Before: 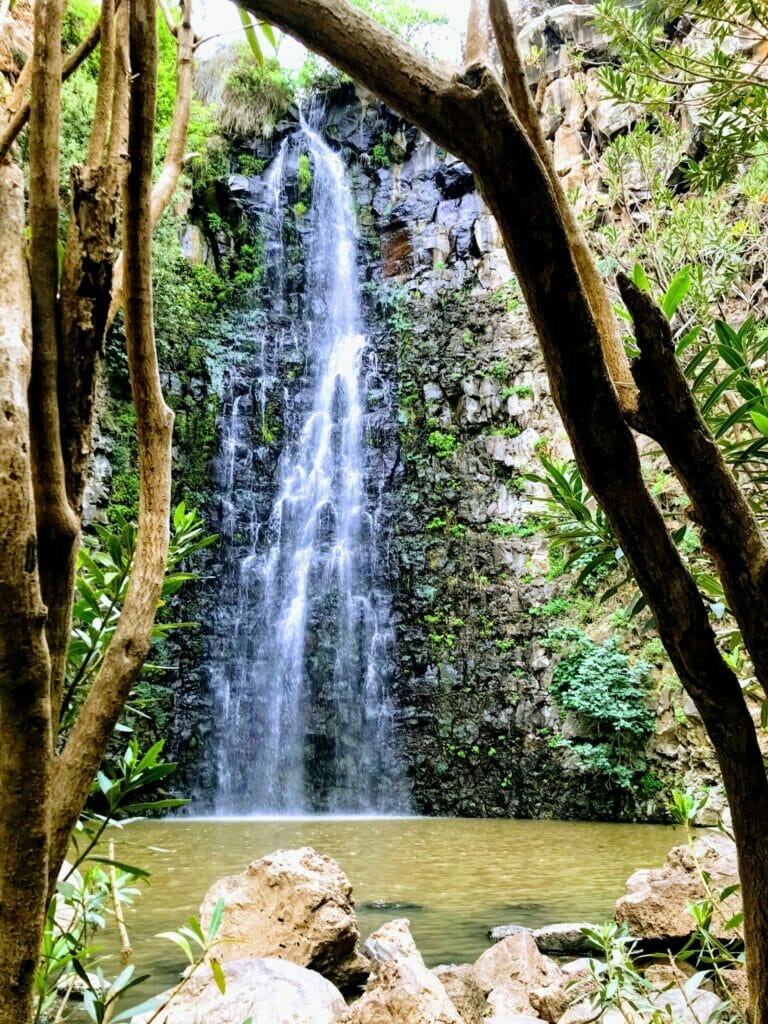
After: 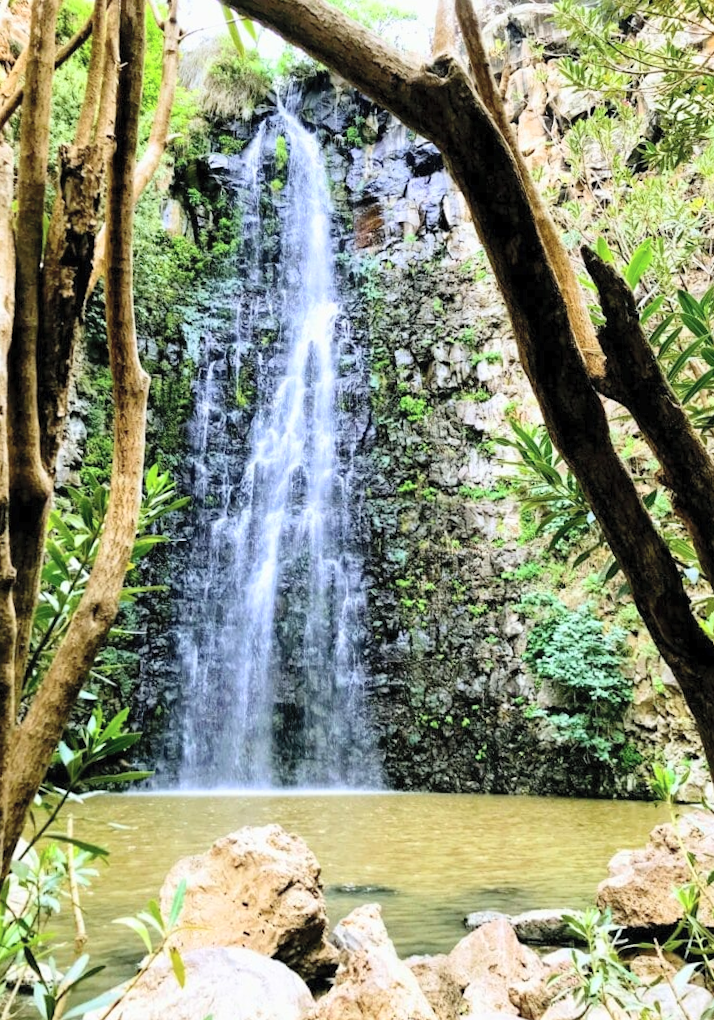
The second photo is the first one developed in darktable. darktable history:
rotate and perspective: rotation 0.215°, lens shift (vertical) -0.139, crop left 0.069, crop right 0.939, crop top 0.002, crop bottom 0.996
contrast brightness saturation: contrast 0.14, brightness 0.21
